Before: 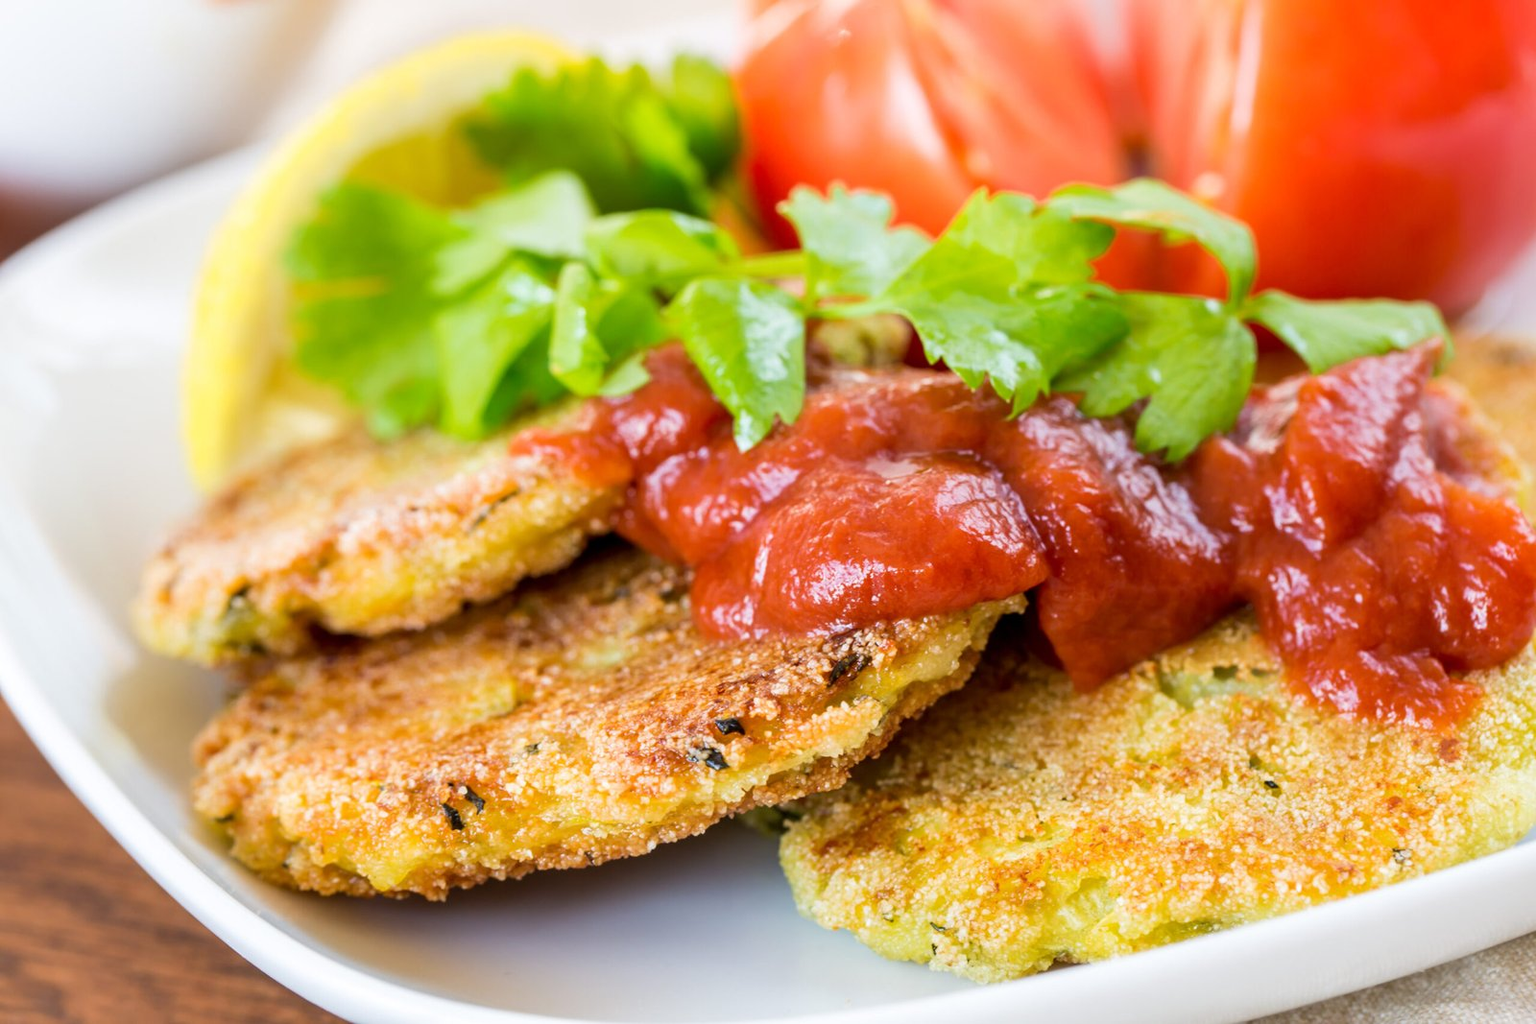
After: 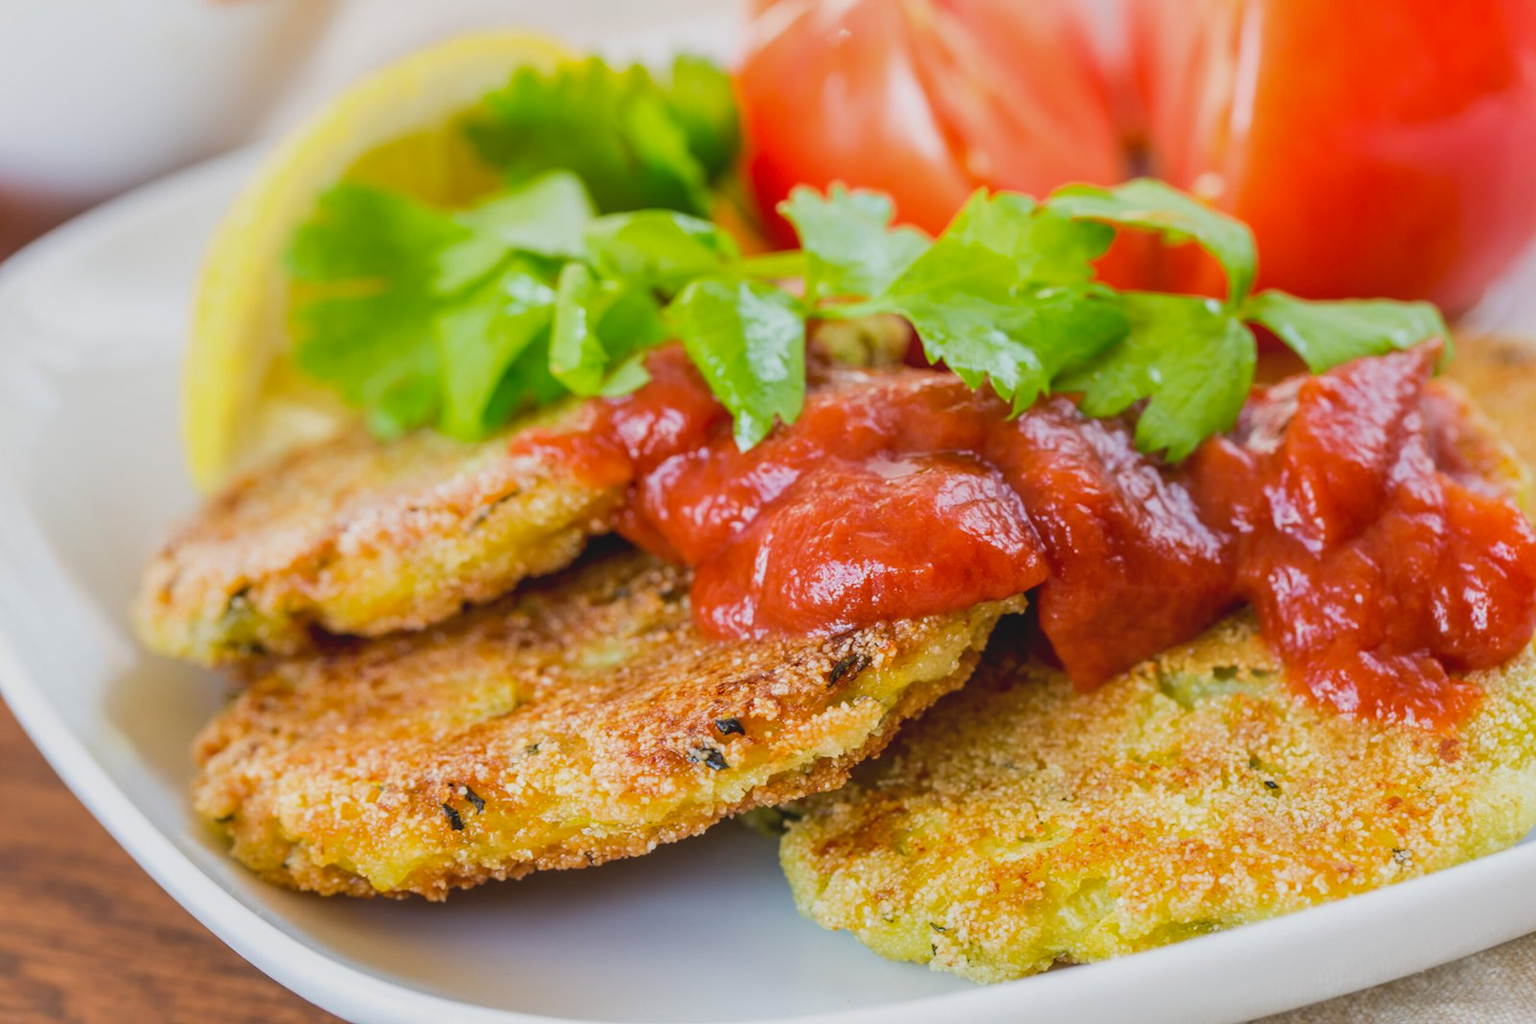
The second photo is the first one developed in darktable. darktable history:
tone equalizer: edges refinement/feathering 500, mask exposure compensation -1.57 EV, preserve details no
local contrast: detail 130%
contrast brightness saturation: contrast -0.285
